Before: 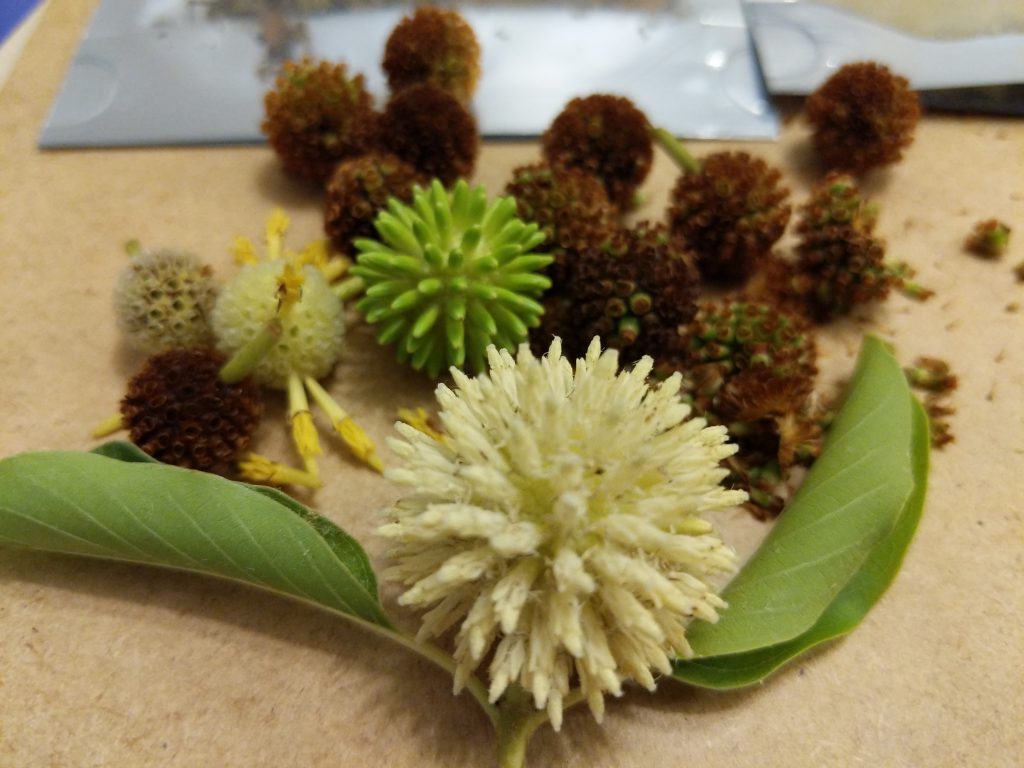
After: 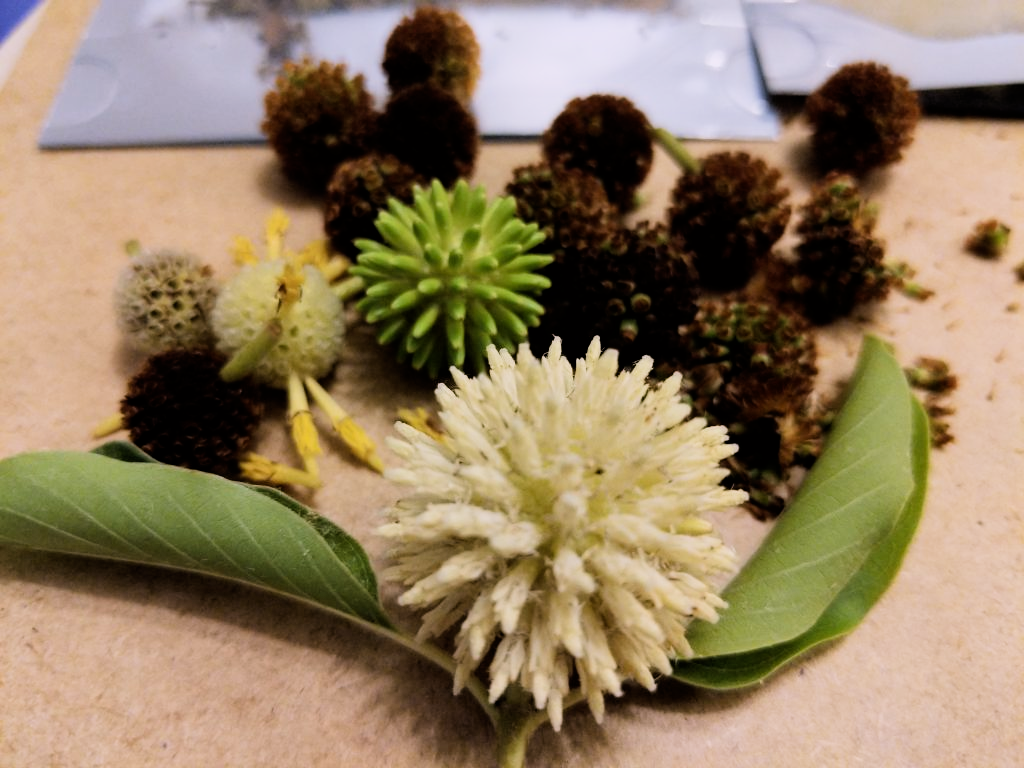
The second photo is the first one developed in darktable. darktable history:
filmic rgb: black relative exposure -5 EV, white relative exposure 3.5 EV, hardness 3.19, contrast 1.4, highlights saturation mix -30%
white balance: red 1.066, blue 1.119
